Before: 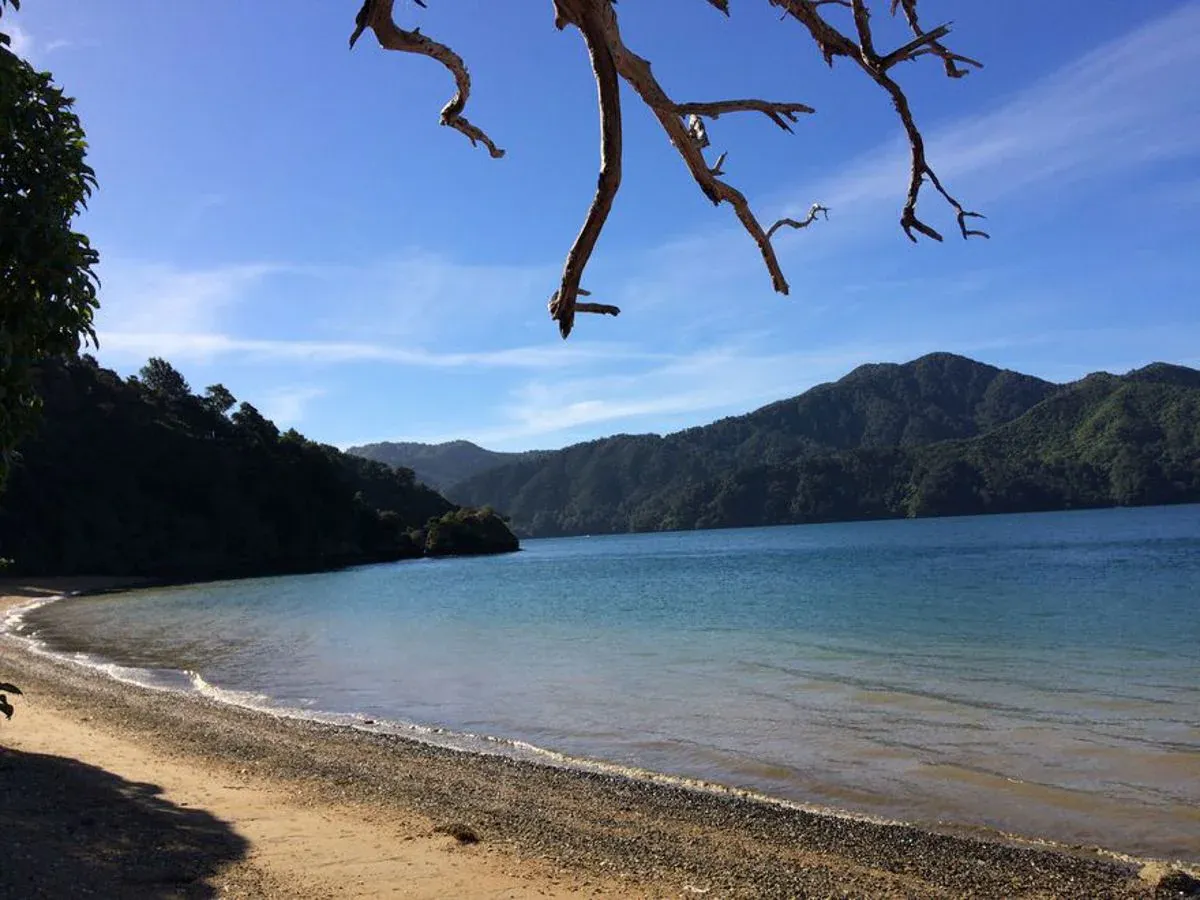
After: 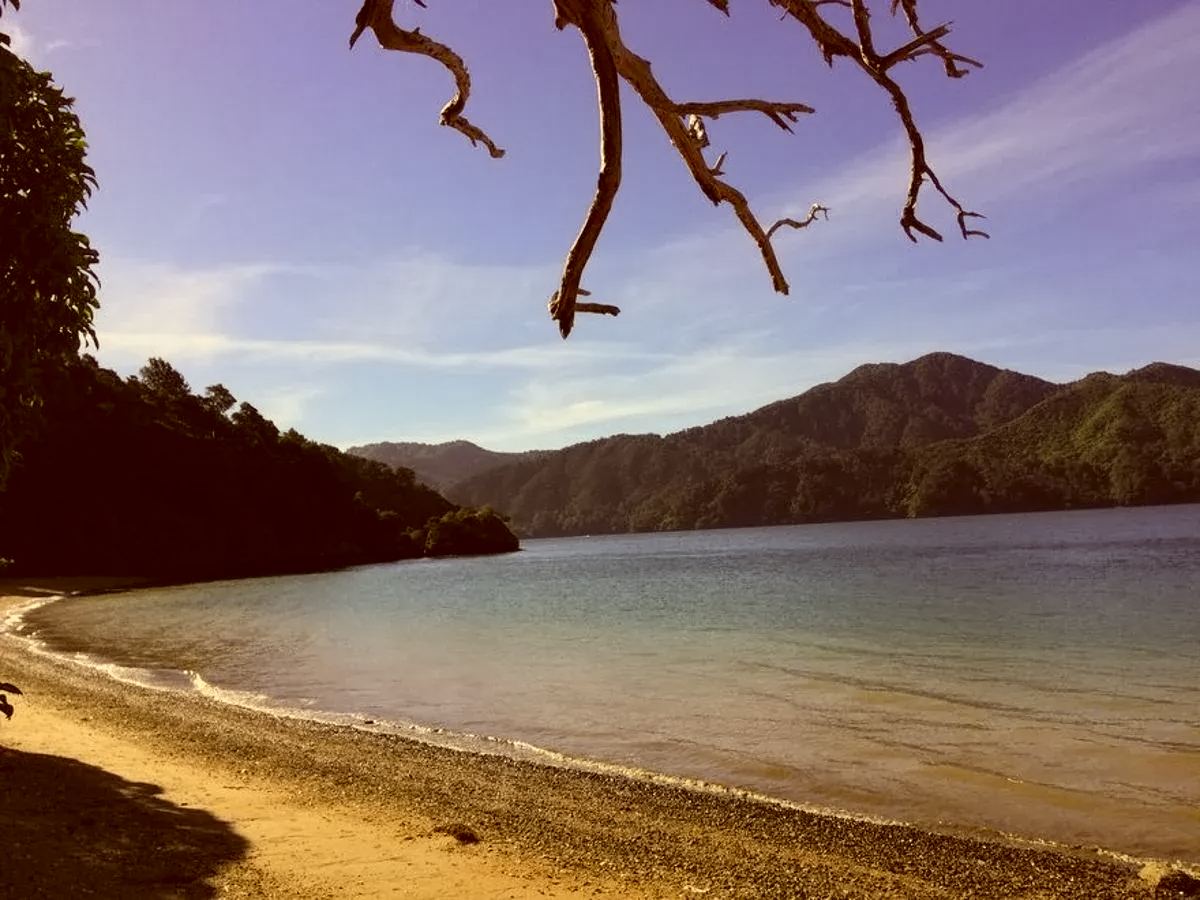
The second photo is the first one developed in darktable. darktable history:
contrast equalizer: octaves 7, y [[0.5 ×6], [0.5 ×6], [0.5 ×6], [0 ×6], [0, 0.039, 0.251, 0.29, 0.293, 0.292]]
contrast brightness saturation: contrast 0.098, brightness 0.037, saturation 0.085
color correction: highlights a* 1.11, highlights b* 24.55, shadows a* 16.22, shadows b* 24.85
